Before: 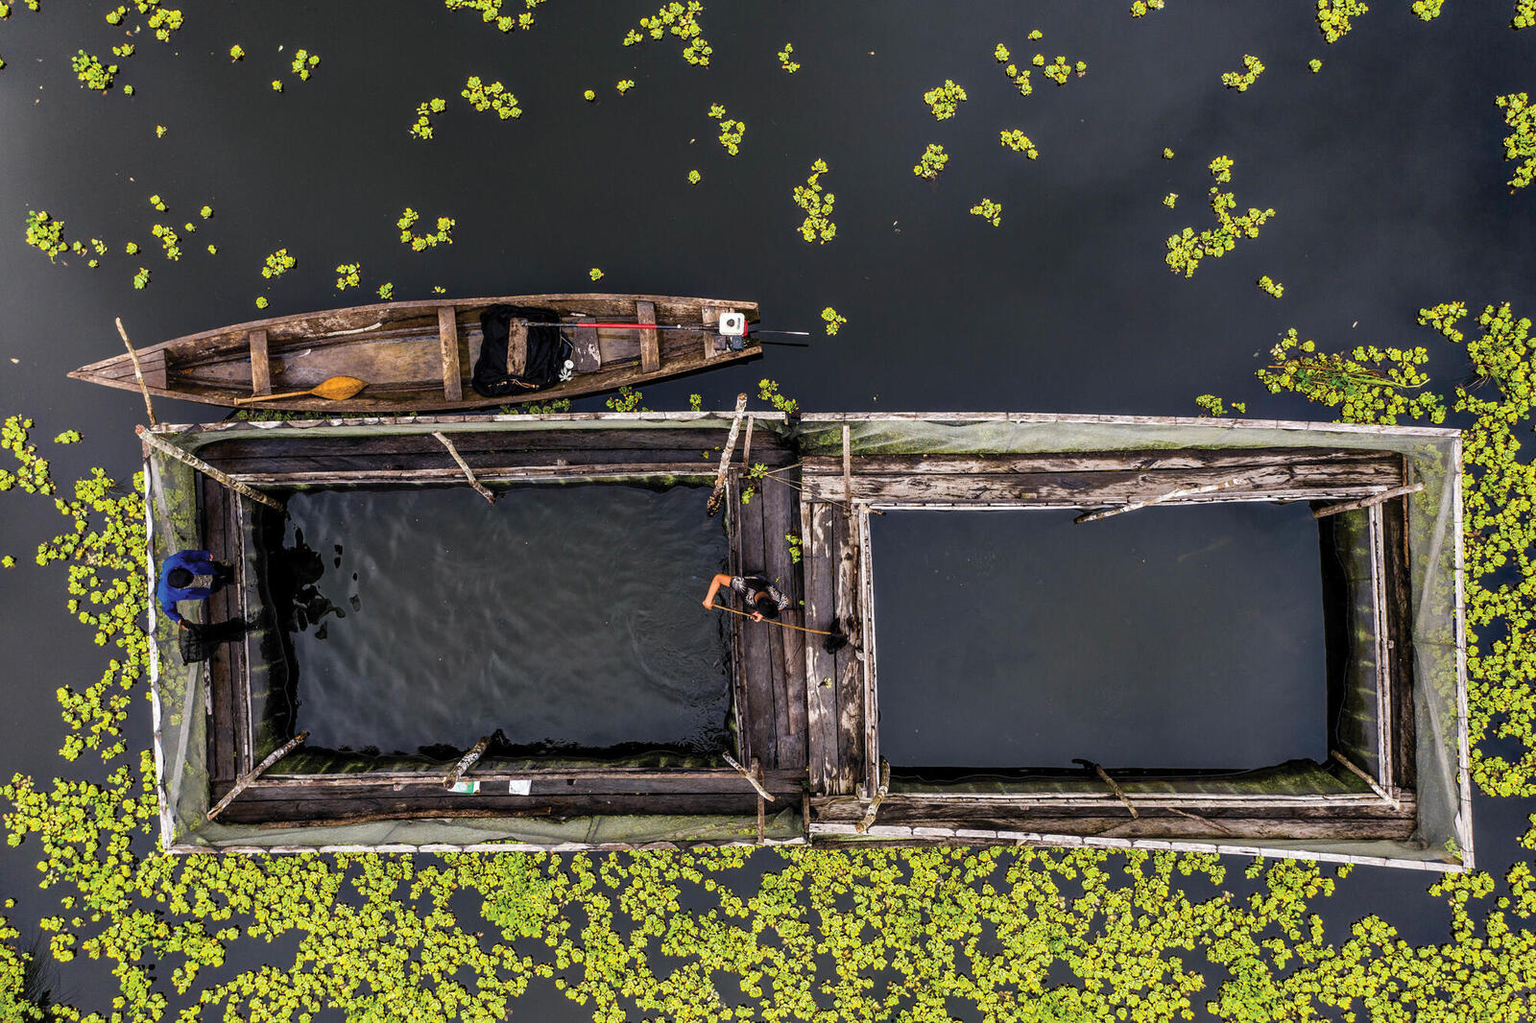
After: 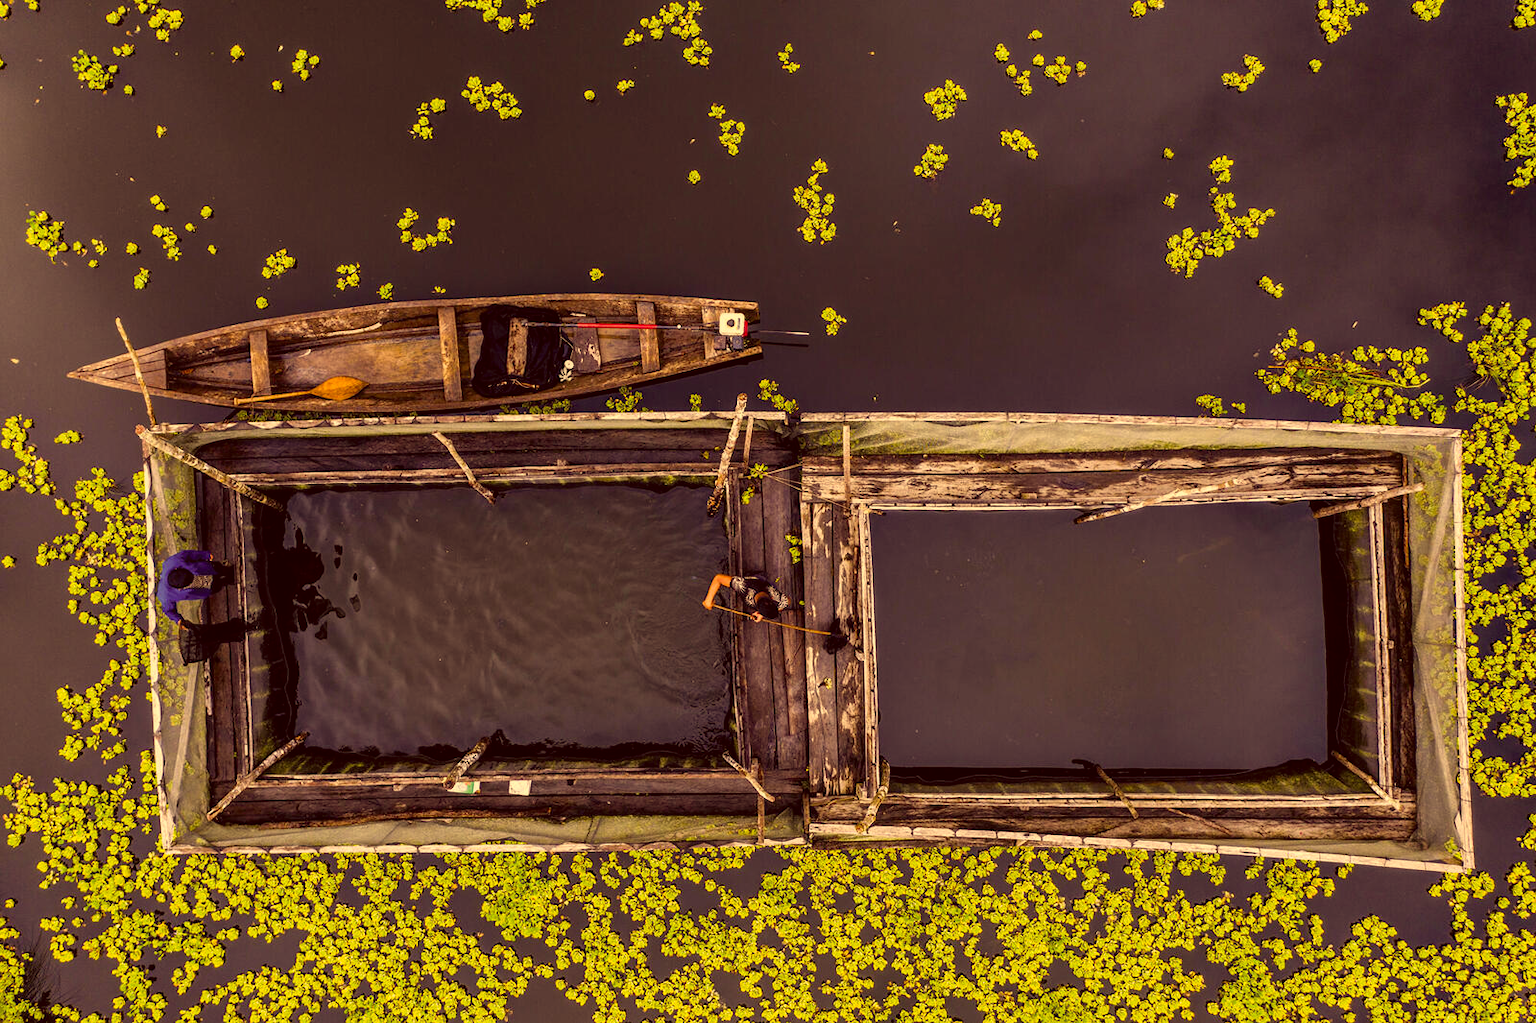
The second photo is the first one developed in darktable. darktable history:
color correction: highlights a* 10.12, highlights b* 39.04, shadows a* 14.62, shadows b* 3.37
rotate and perspective: automatic cropping original format, crop left 0, crop top 0
